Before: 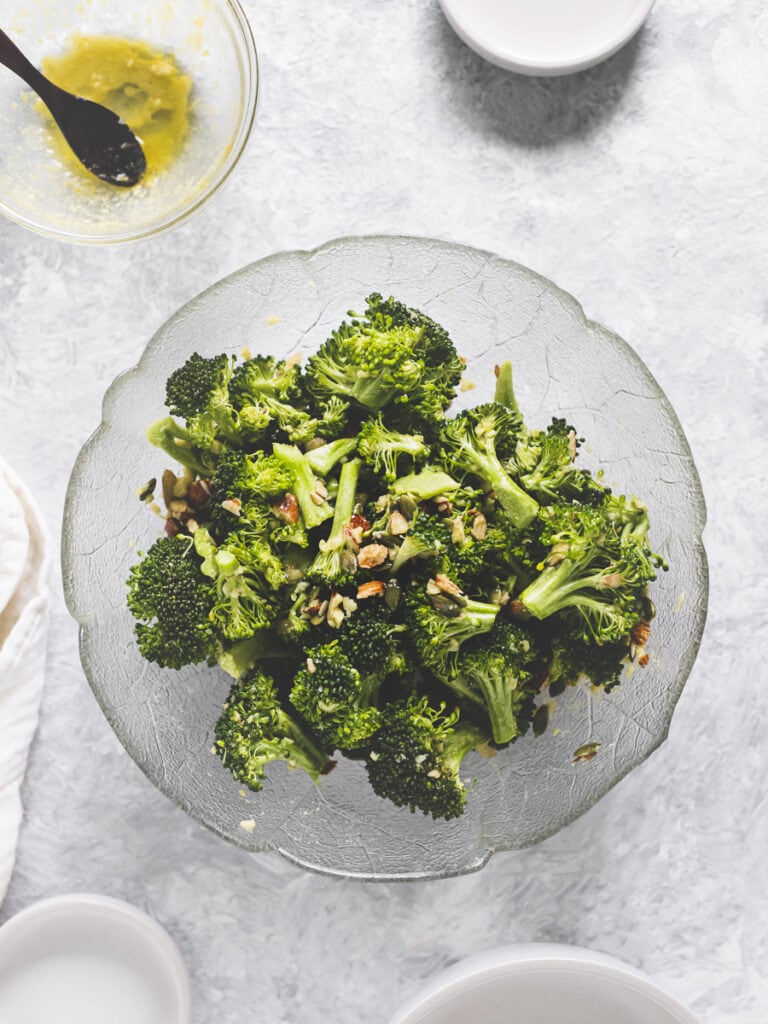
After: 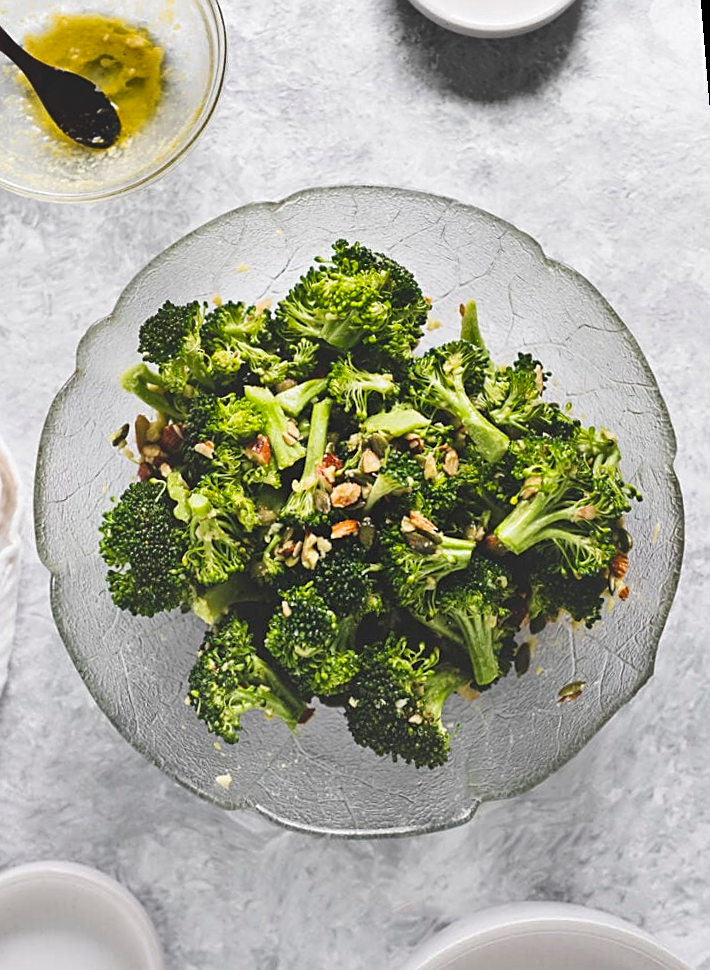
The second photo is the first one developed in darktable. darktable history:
shadows and highlights: low approximation 0.01, soften with gaussian
sharpen: on, module defaults
rotate and perspective: rotation -1.68°, lens shift (vertical) -0.146, crop left 0.049, crop right 0.912, crop top 0.032, crop bottom 0.96
